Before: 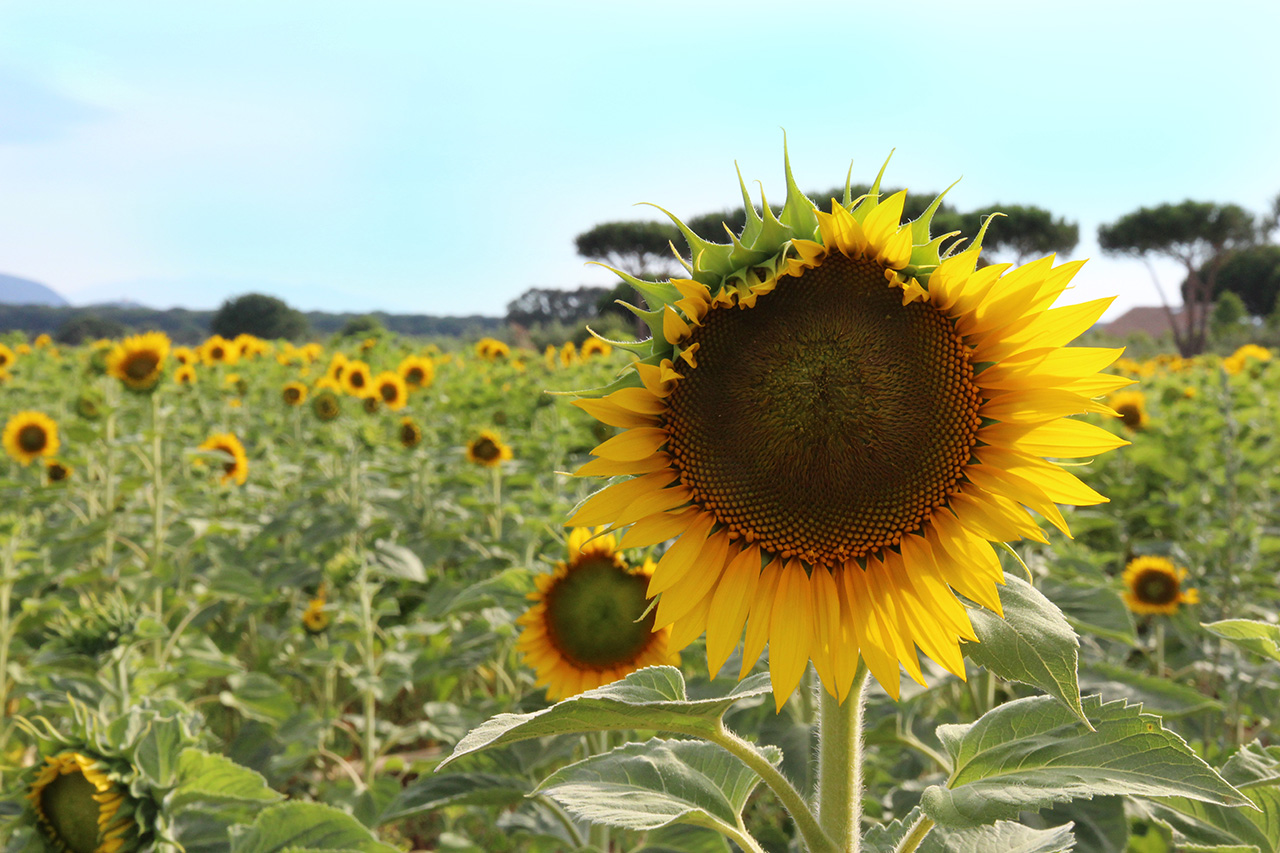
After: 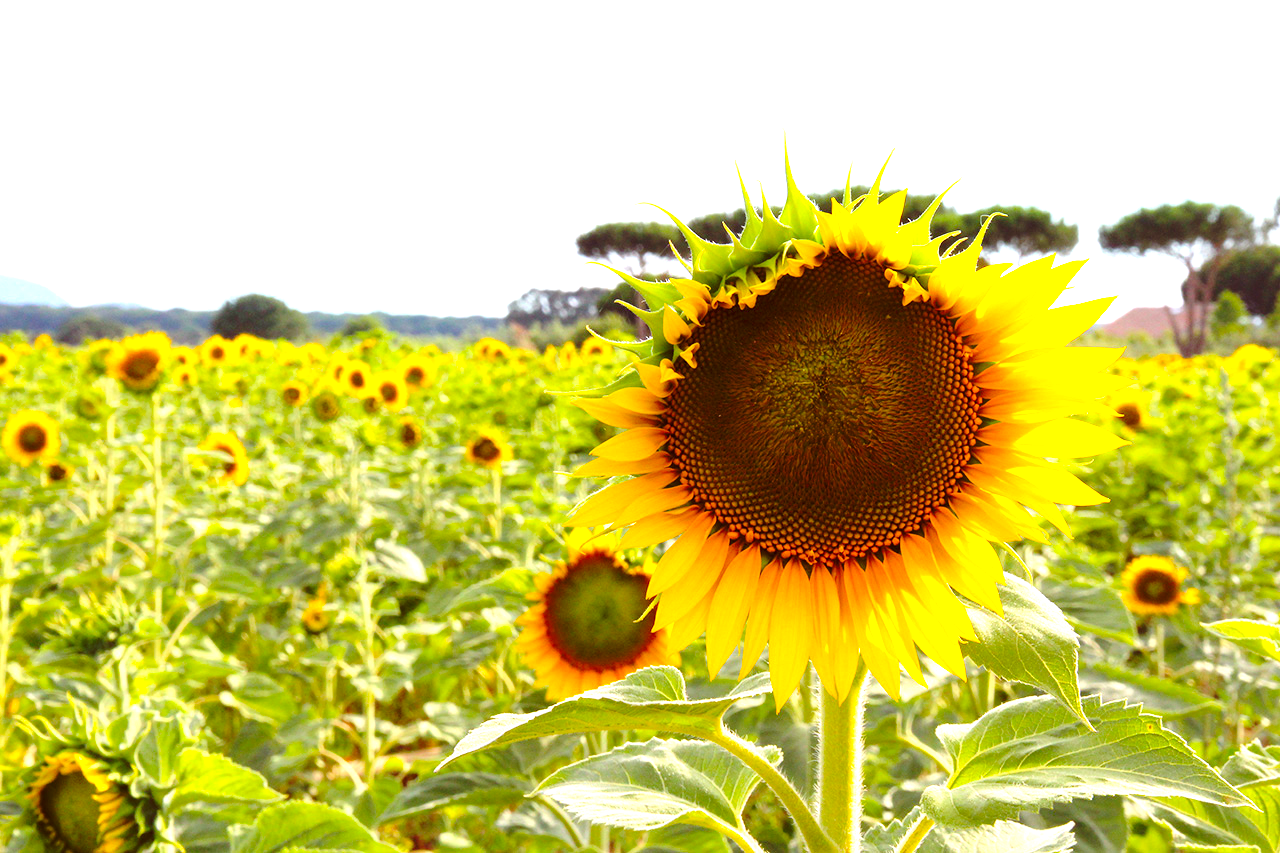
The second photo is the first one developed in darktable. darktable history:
base curve: curves: ch0 [(0, 0) (0.073, 0.04) (0.157, 0.139) (0.492, 0.492) (0.758, 0.758) (1, 1)], preserve colors none
color balance rgb: global offset › luminance -0.212%, global offset › chroma 0.261%, perceptual saturation grading › global saturation 25.742%, contrast -9.655%
exposure: black level correction 0, exposure 1.466 EV, compensate highlight preservation false
